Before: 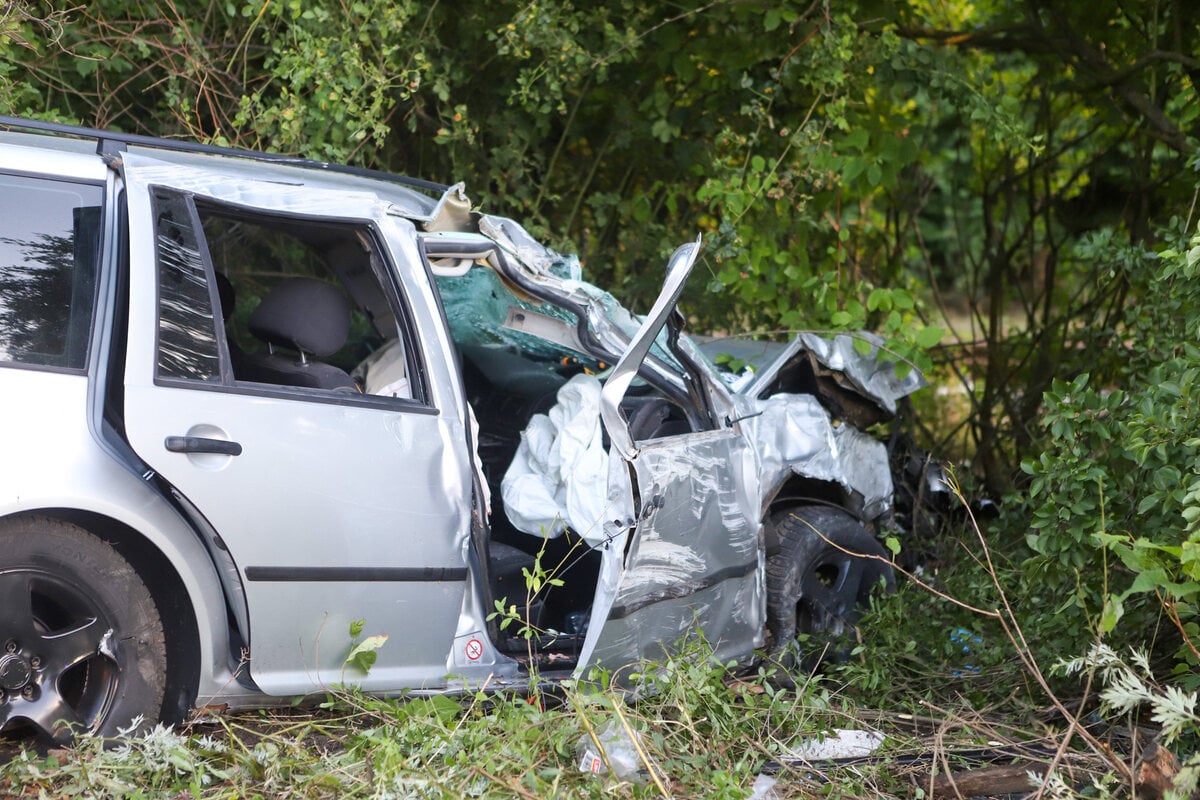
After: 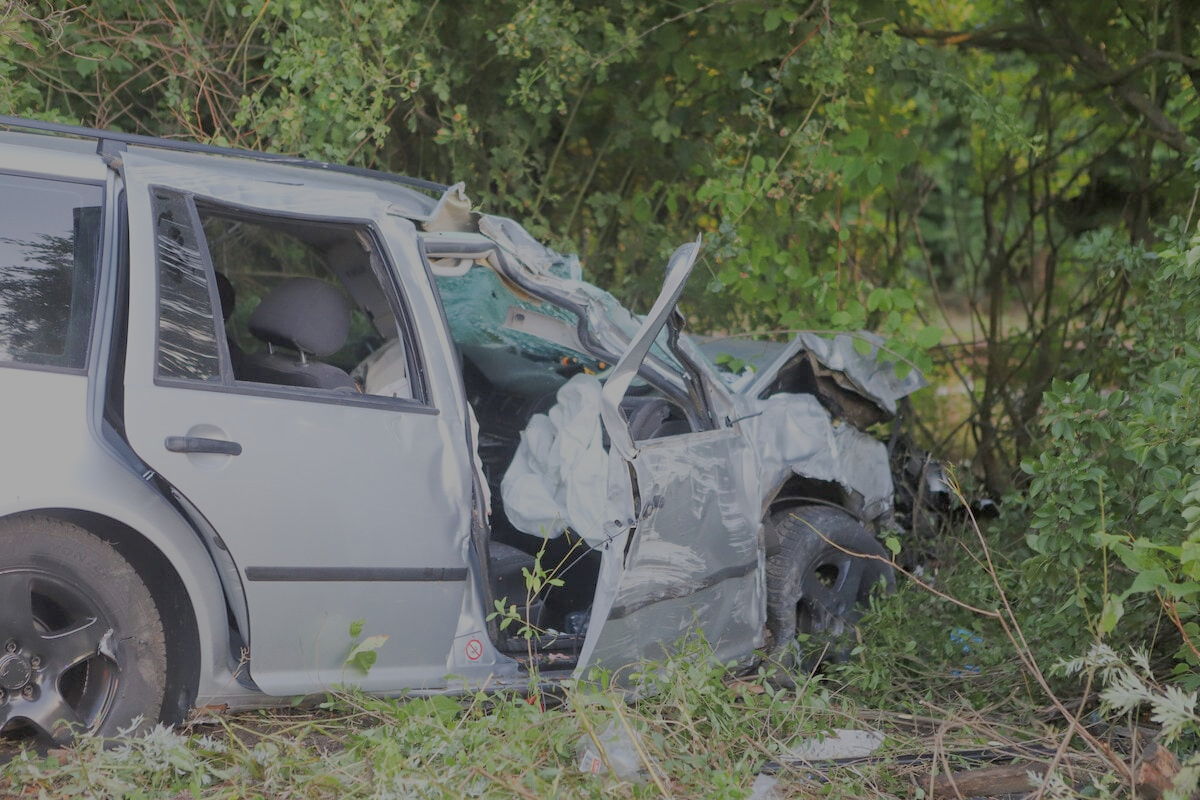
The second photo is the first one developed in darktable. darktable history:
filmic rgb: black relative exposure -13.94 EV, white relative exposure 7.95 EV, hardness 3.73, latitude 49.32%, contrast 0.515
